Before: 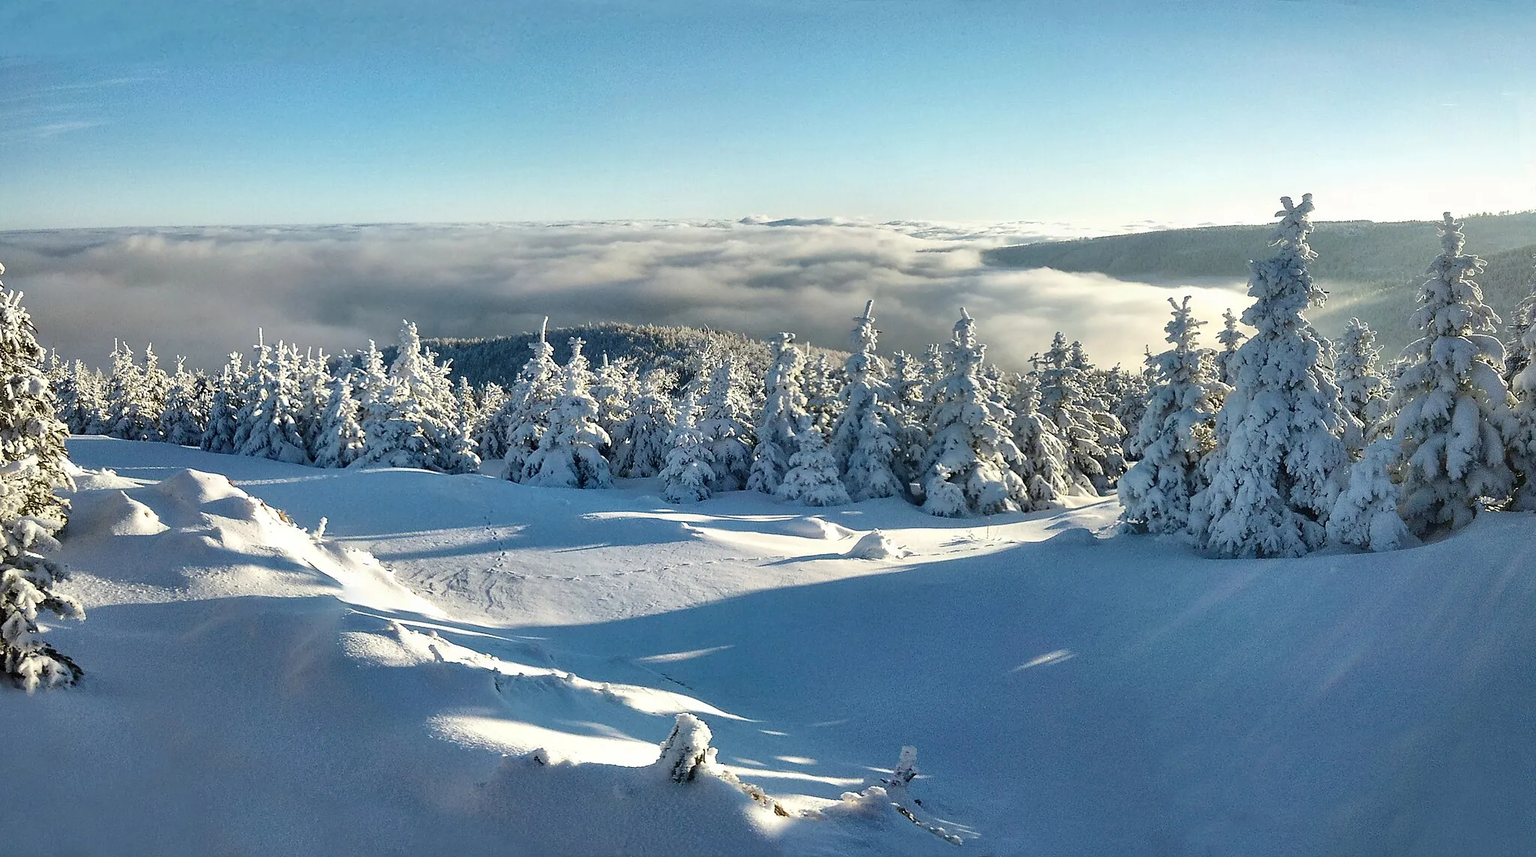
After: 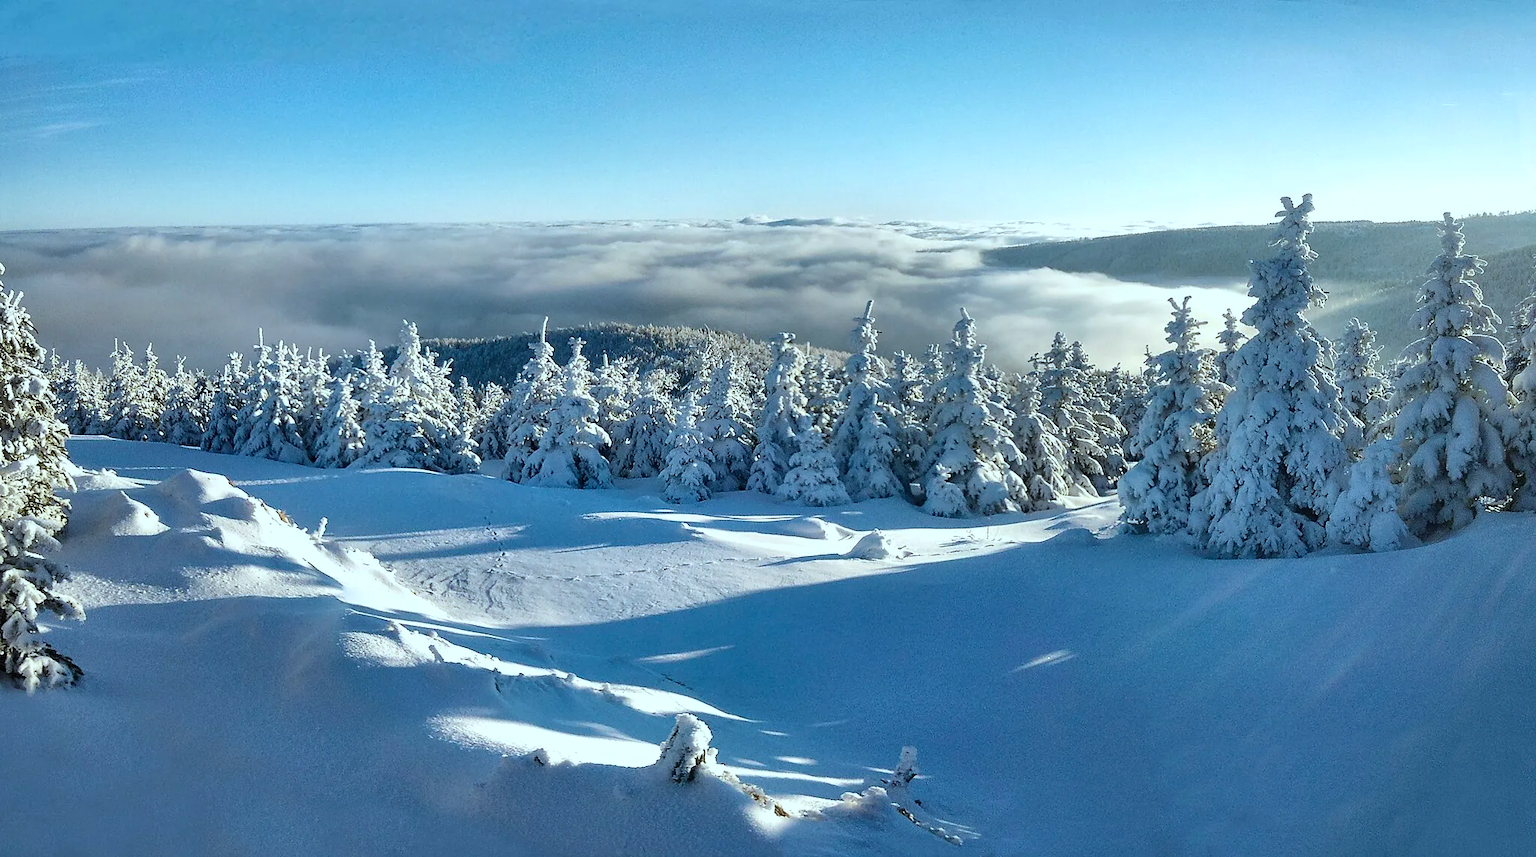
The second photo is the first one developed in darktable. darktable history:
color calibration: illuminant F (fluorescent), F source F9 (Cool White Deluxe 4150 K) – high CRI, x 0.374, y 0.373, temperature 4160.67 K, saturation algorithm version 1 (2020)
